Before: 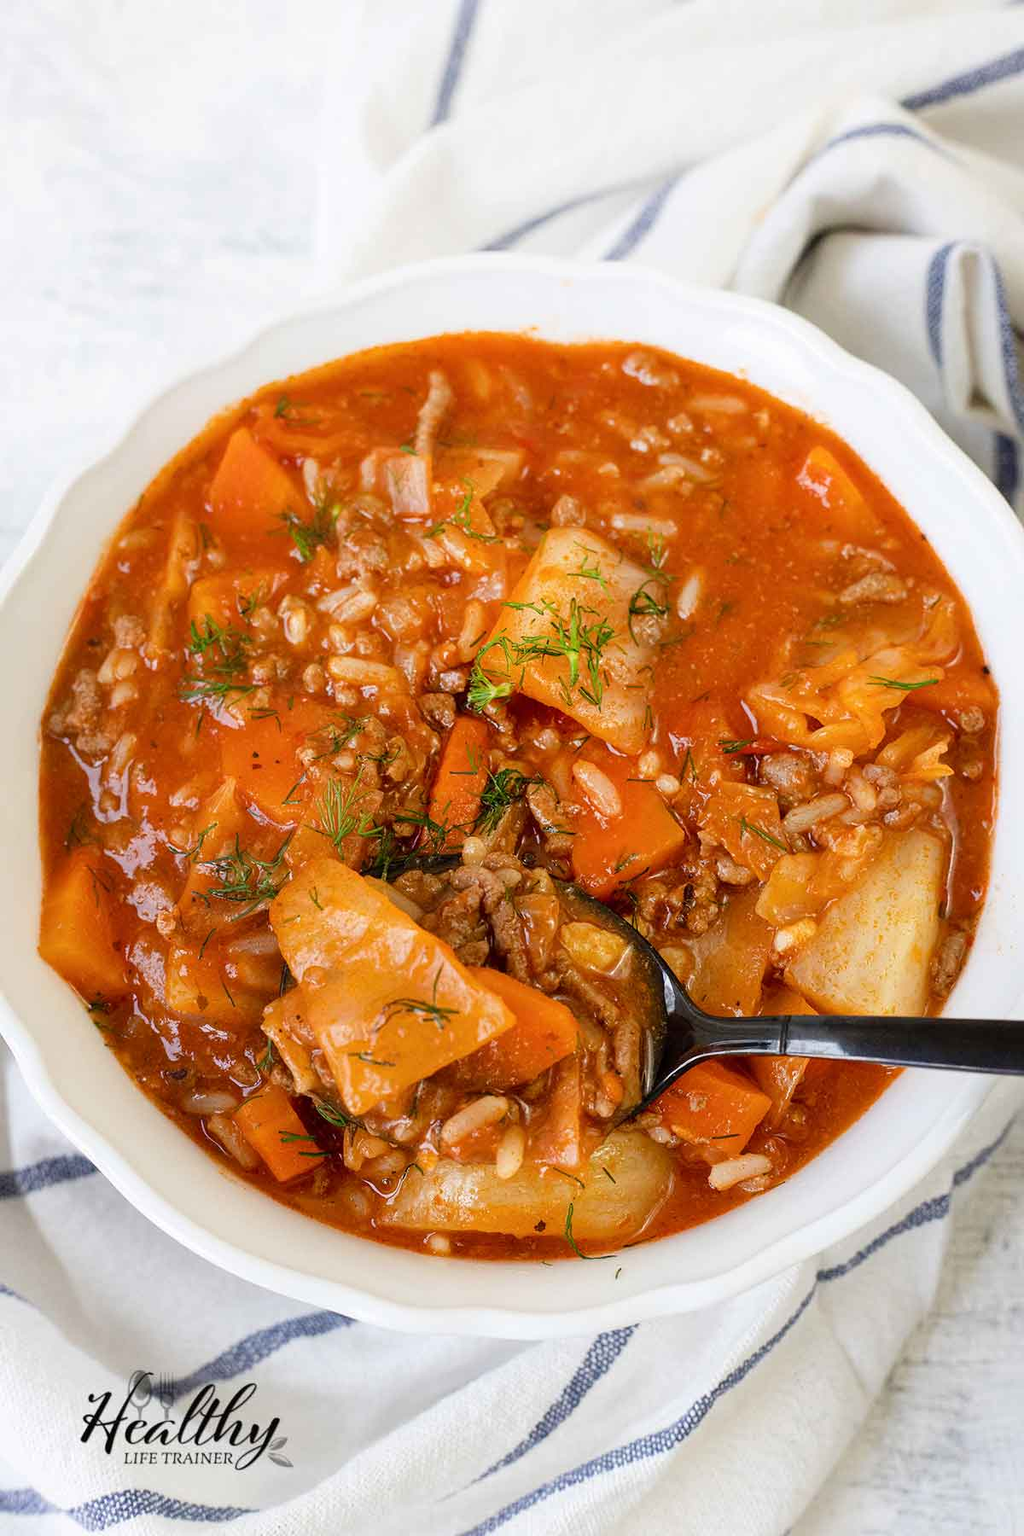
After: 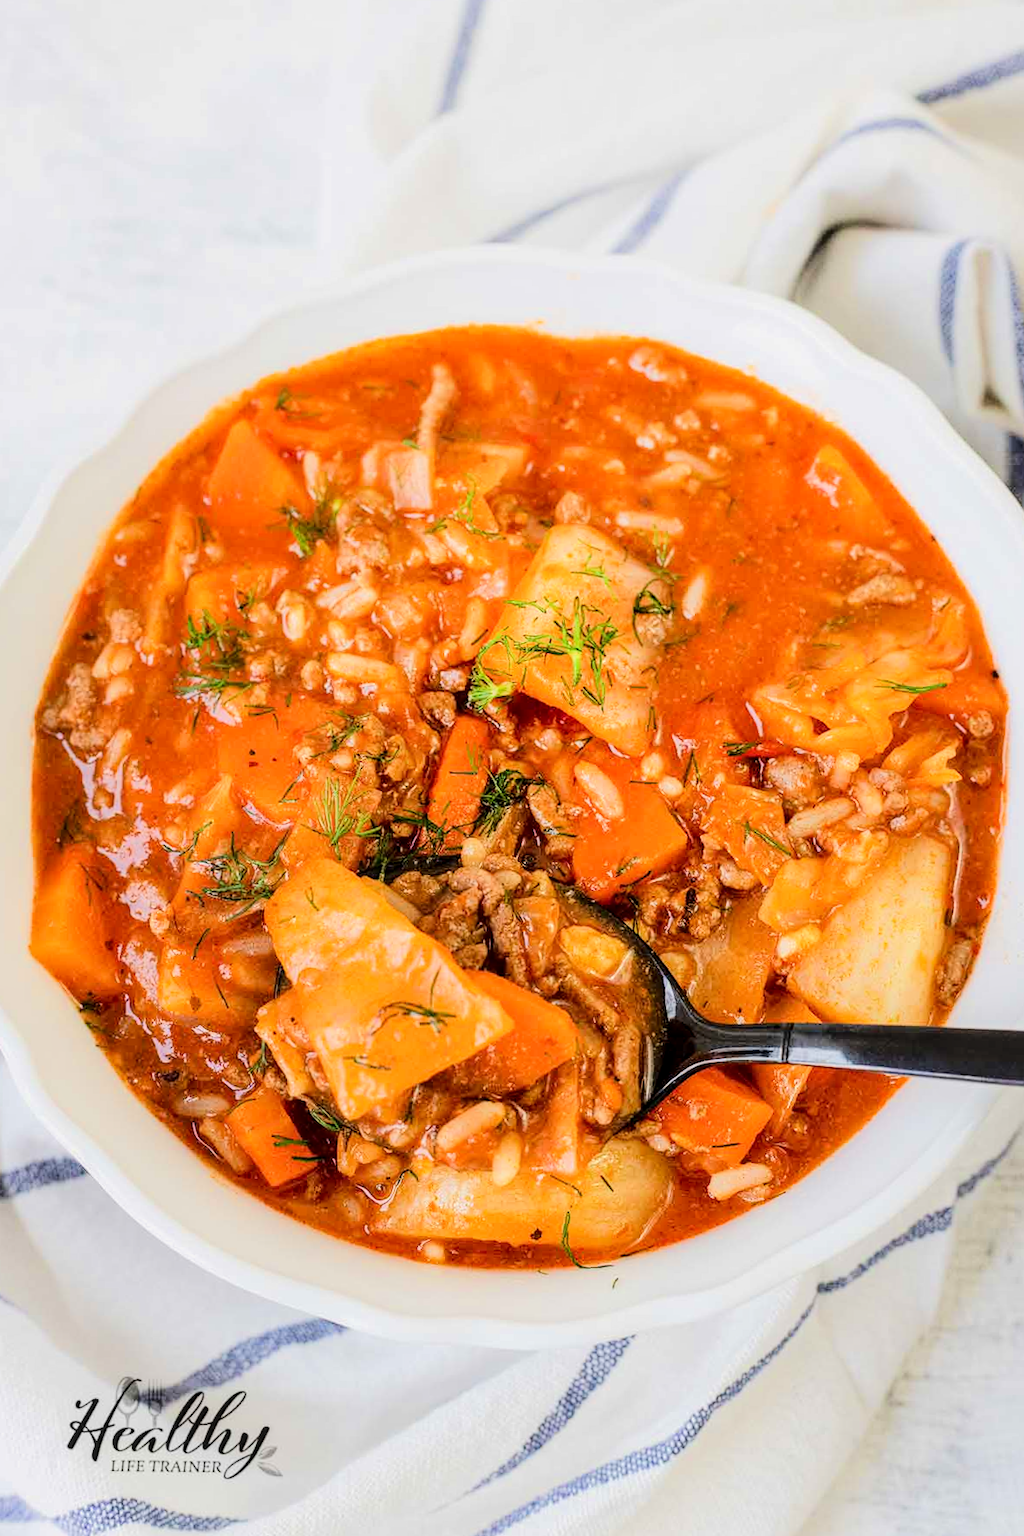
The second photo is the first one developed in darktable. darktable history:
crop and rotate: angle -0.608°
exposure: exposure -0.416 EV, compensate exposure bias true, compensate highlight preservation false
local contrast: on, module defaults
tone equalizer: -7 EV 0.164 EV, -6 EV 0.632 EV, -5 EV 1.14 EV, -4 EV 1.32 EV, -3 EV 1.13 EV, -2 EV 0.6 EV, -1 EV 0.151 EV, edges refinement/feathering 500, mask exposure compensation -1.57 EV, preserve details no
